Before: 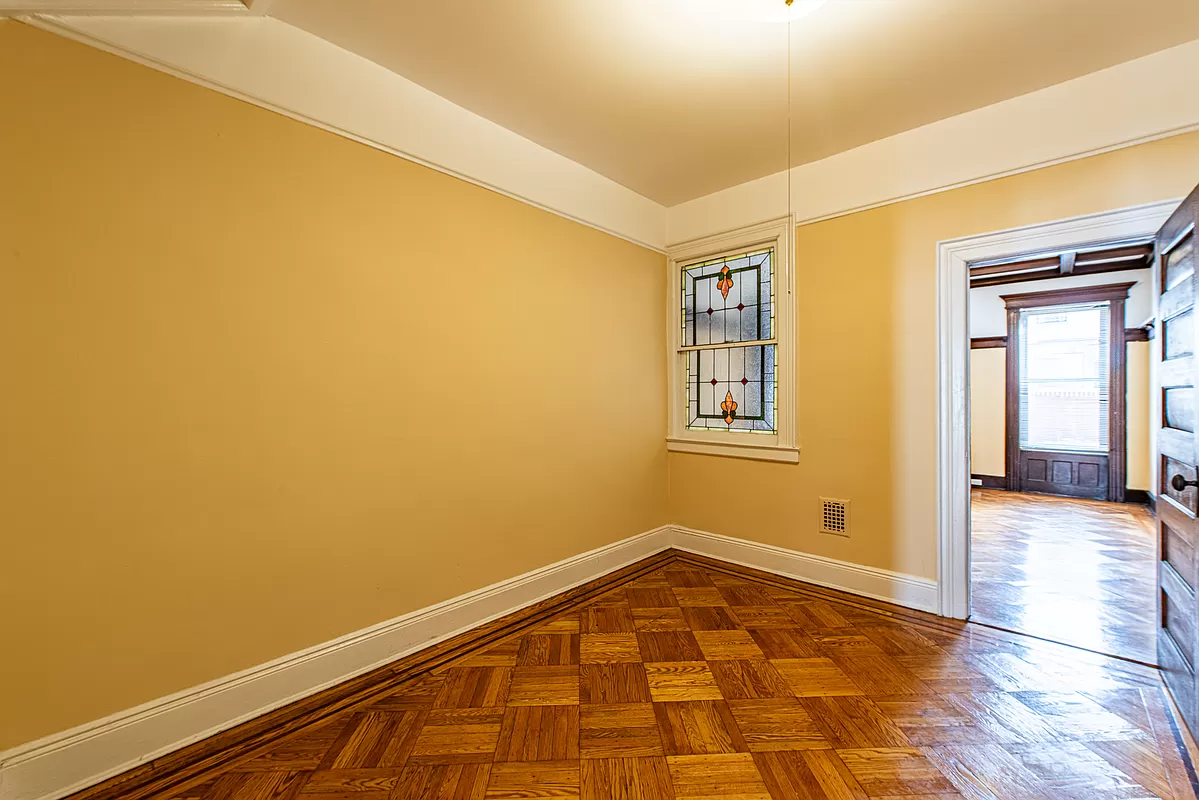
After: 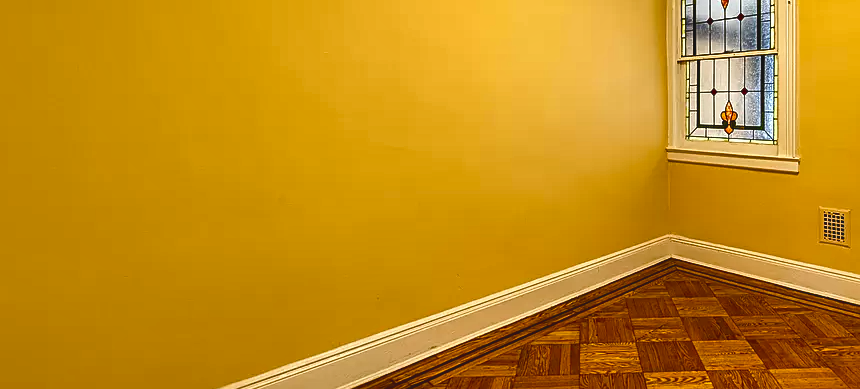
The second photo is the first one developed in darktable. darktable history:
sharpen: amount 0.217
crop: top 36.274%, right 28.203%, bottom 15.043%
shadows and highlights: low approximation 0.01, soften with gaussian
color balance rgb: global offset › luminance 1.516%, perceptual saturation grading › global saturation 34.78%, perceptual saturation grading › highlights -25.759%, perceptual saturation grading › shadows 49.554%, perceptual brilliance grading › global brilliance 14.764%, perceptual brilliance grading › shadows -34.225%, global vibrance 9.213%
